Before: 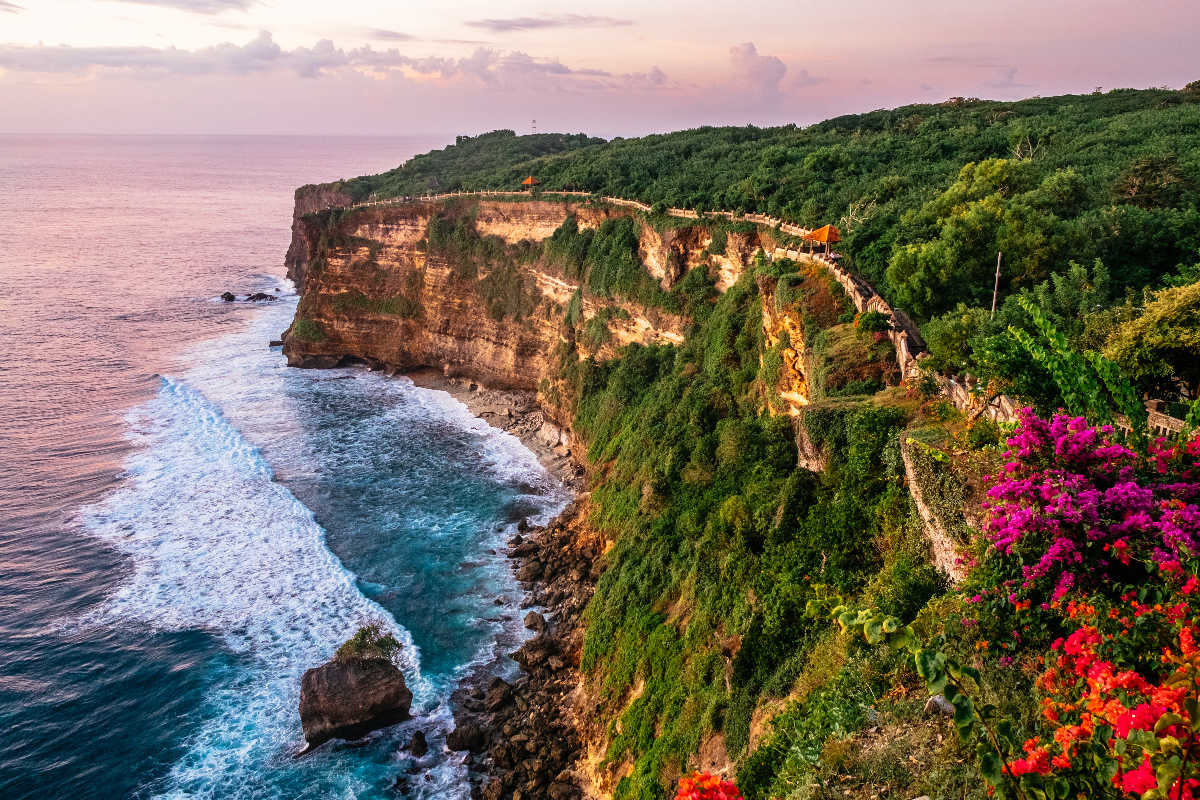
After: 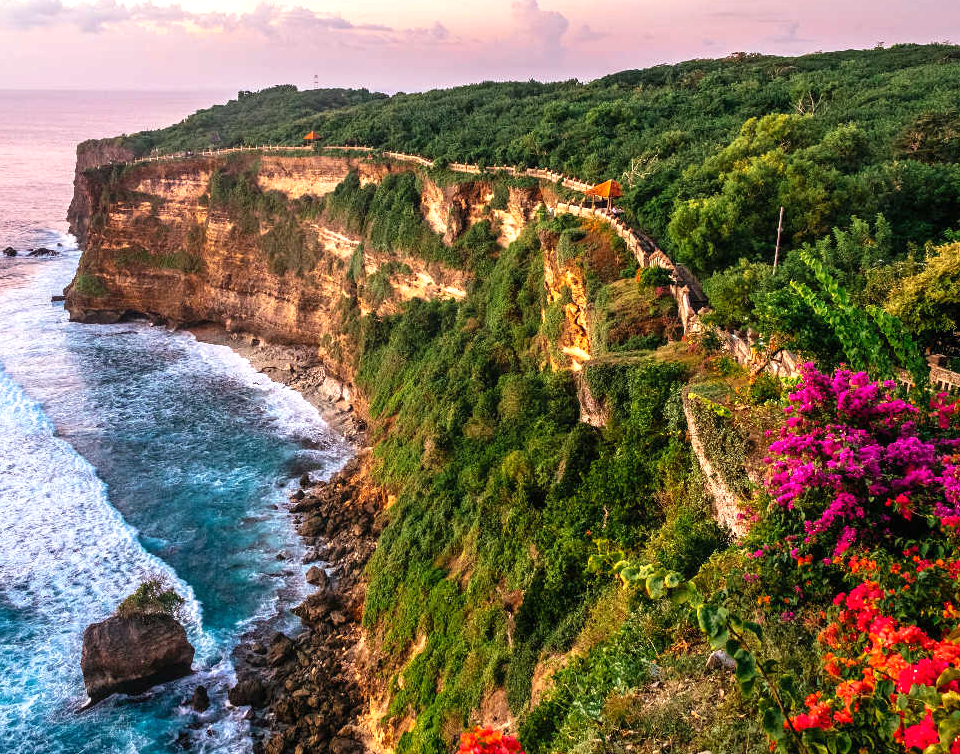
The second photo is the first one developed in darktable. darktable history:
crop and rotate: left 18.186%, top 5.726%, right 1.767%
exposure: black level correction 0, exposure 0.393 EV, compensate highlight preservation false
